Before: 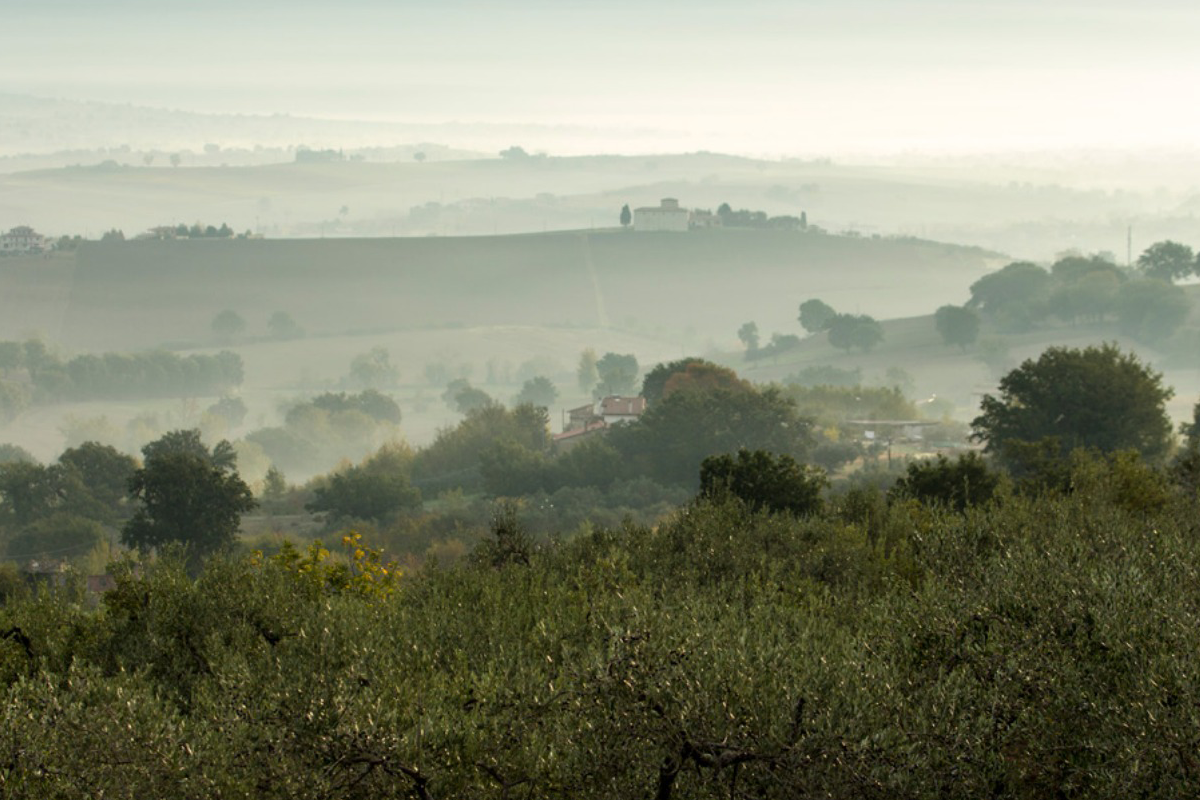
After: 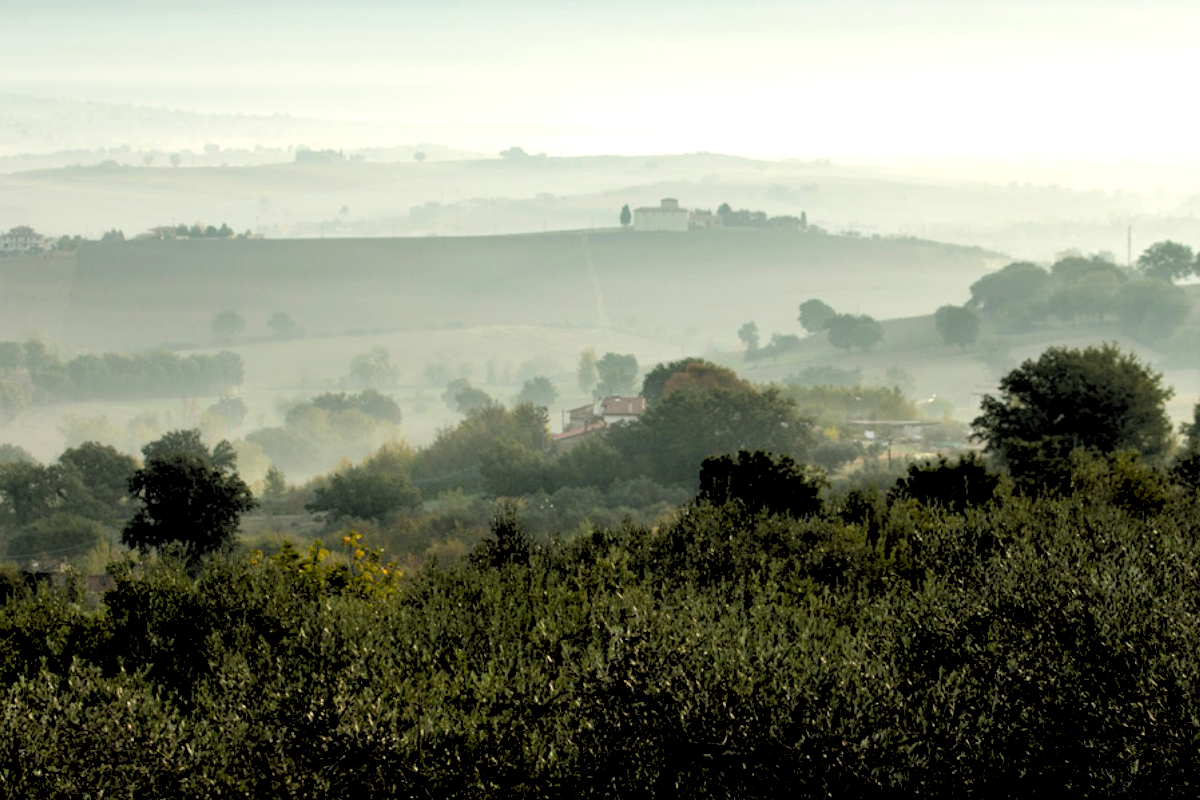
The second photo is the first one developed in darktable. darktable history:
rgb levels: levels [[0.029, 0.461, 0.922], [0, 0.5, 1], [0, 0.5, 1]]
exposure: black level correction 0.007, exposure 0.159 EV, compensate highlight preservation false
